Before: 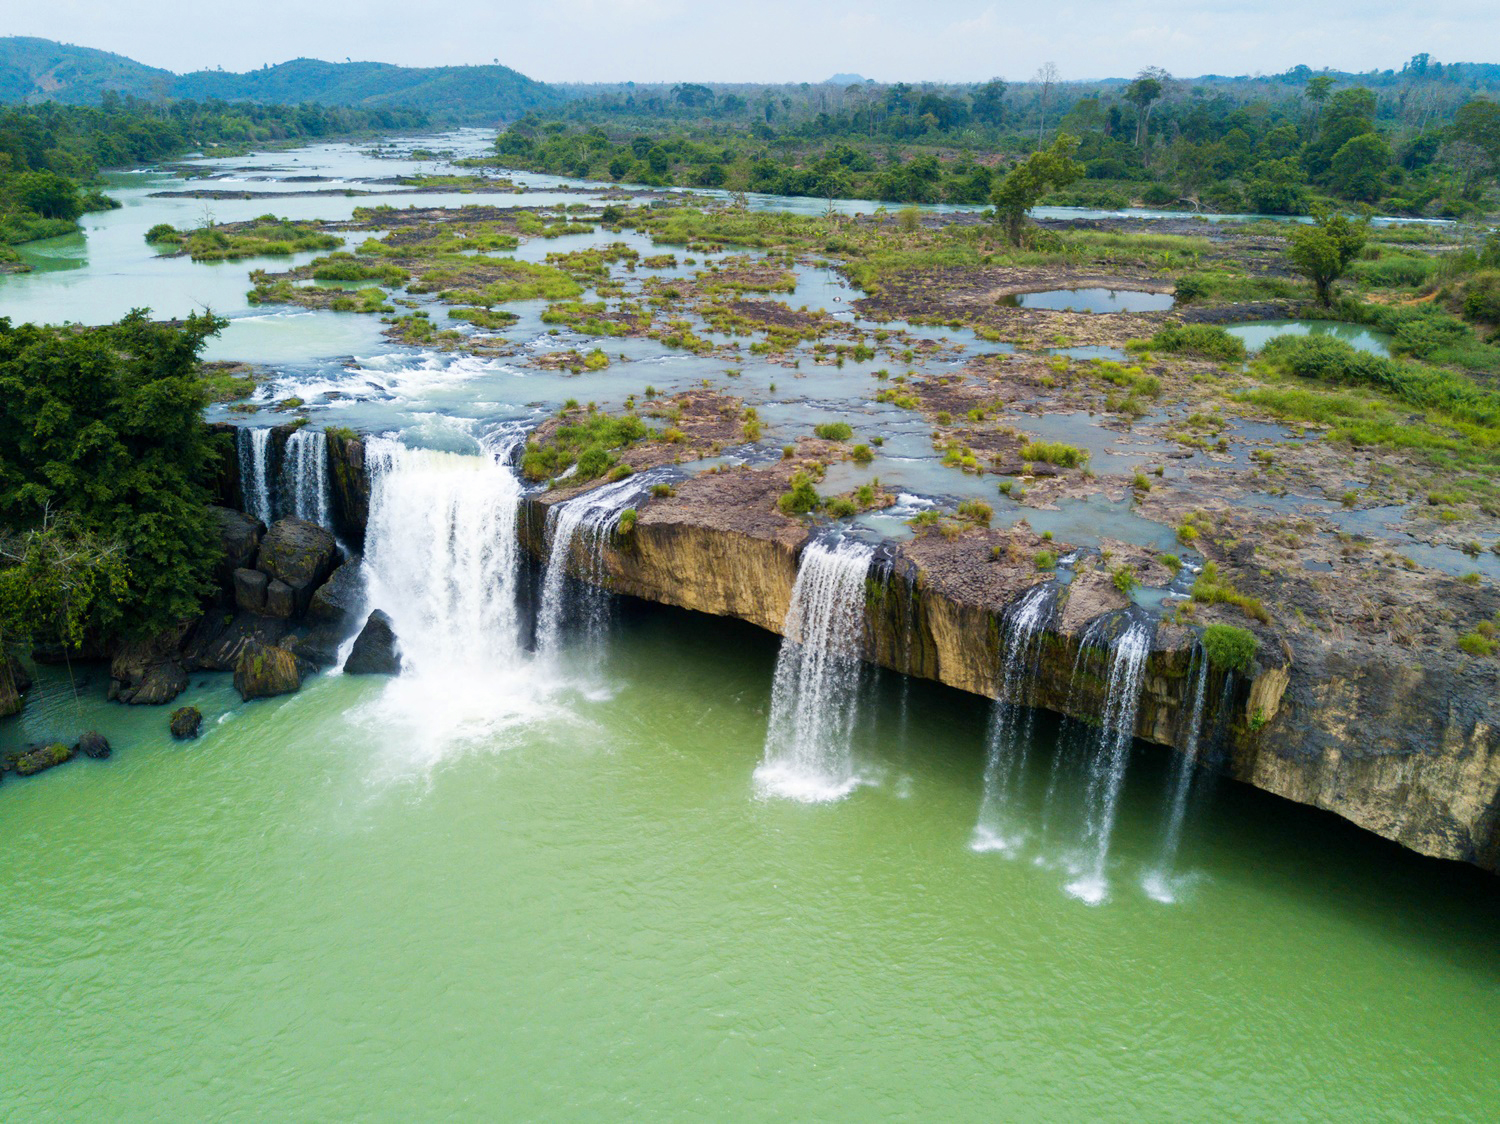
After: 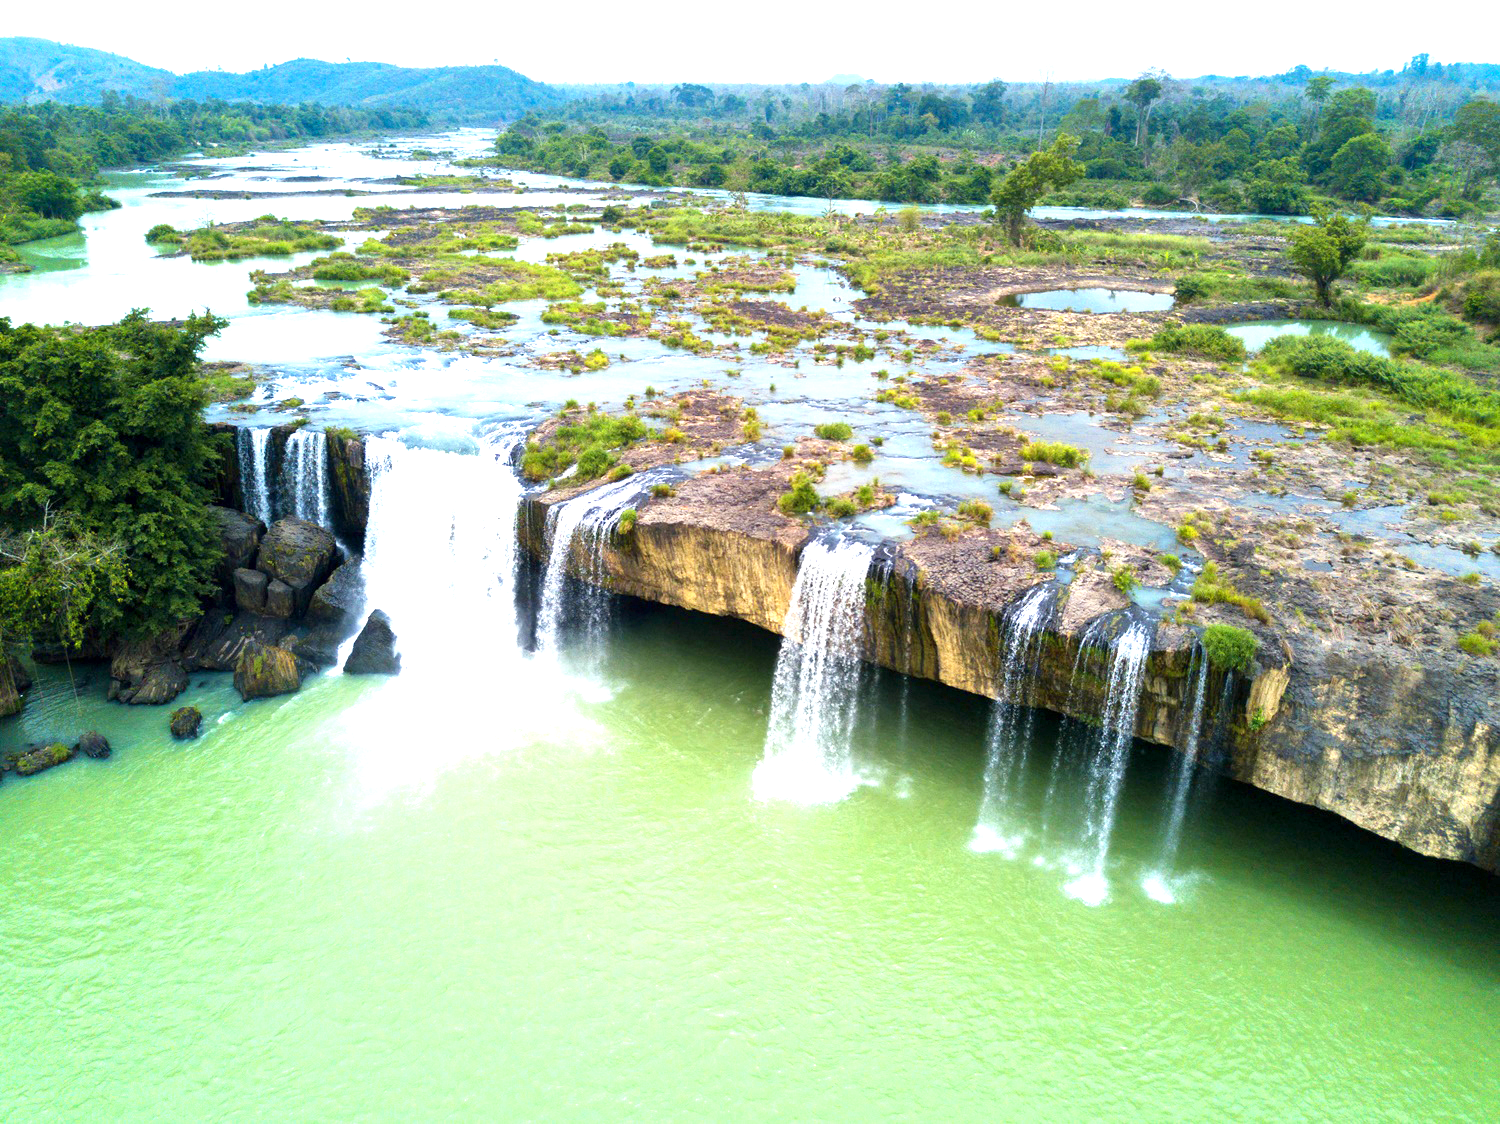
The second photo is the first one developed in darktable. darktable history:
local contrast: mode bilateral grid, contrast 20, coarseness 50, detail 120%, midtone range 0.2
exposure: black level correction 0, exposure 1.1 EV, compensate exposure bias true, compensate highlight preservation false
